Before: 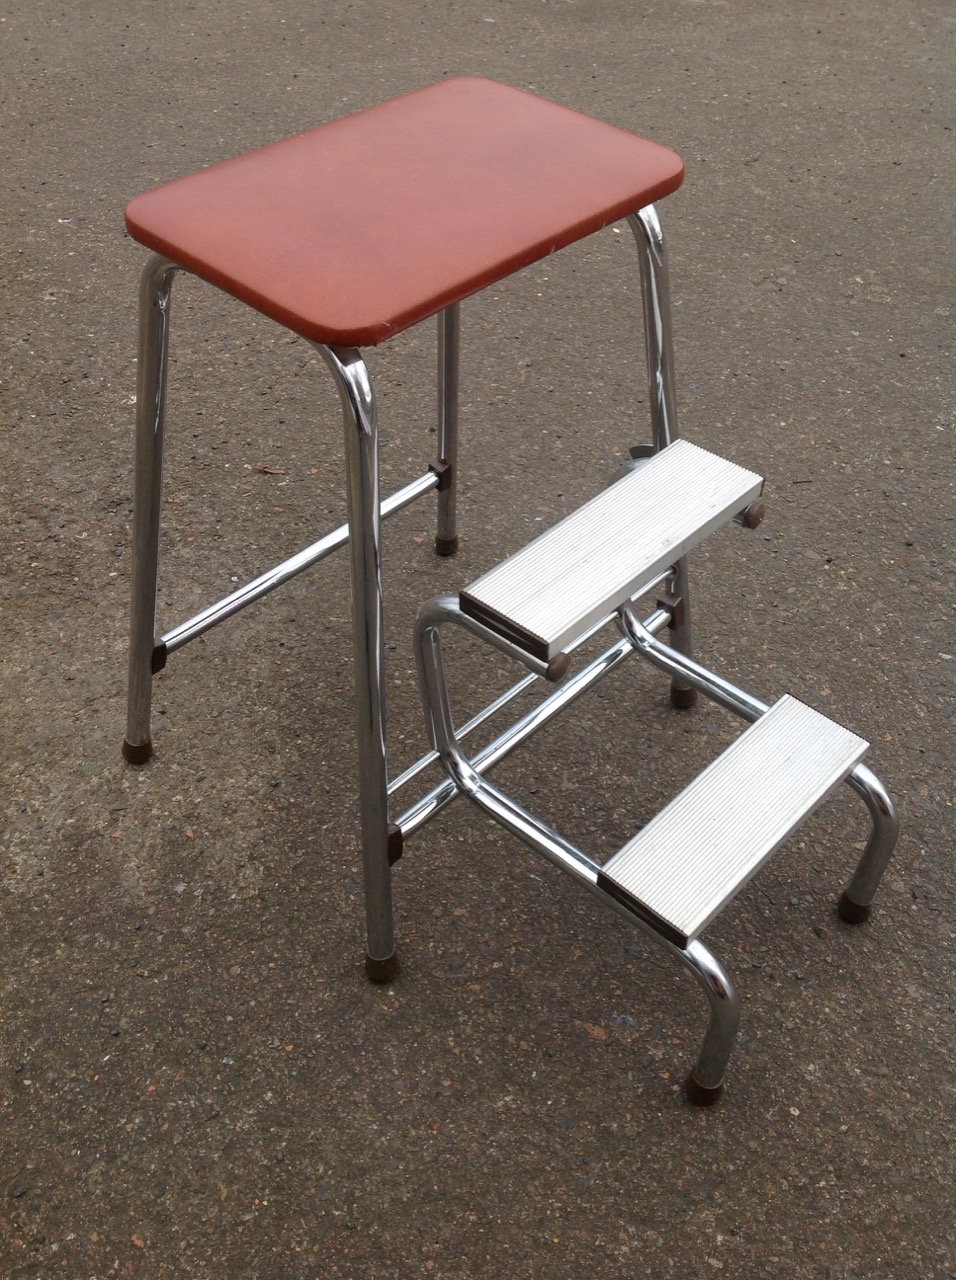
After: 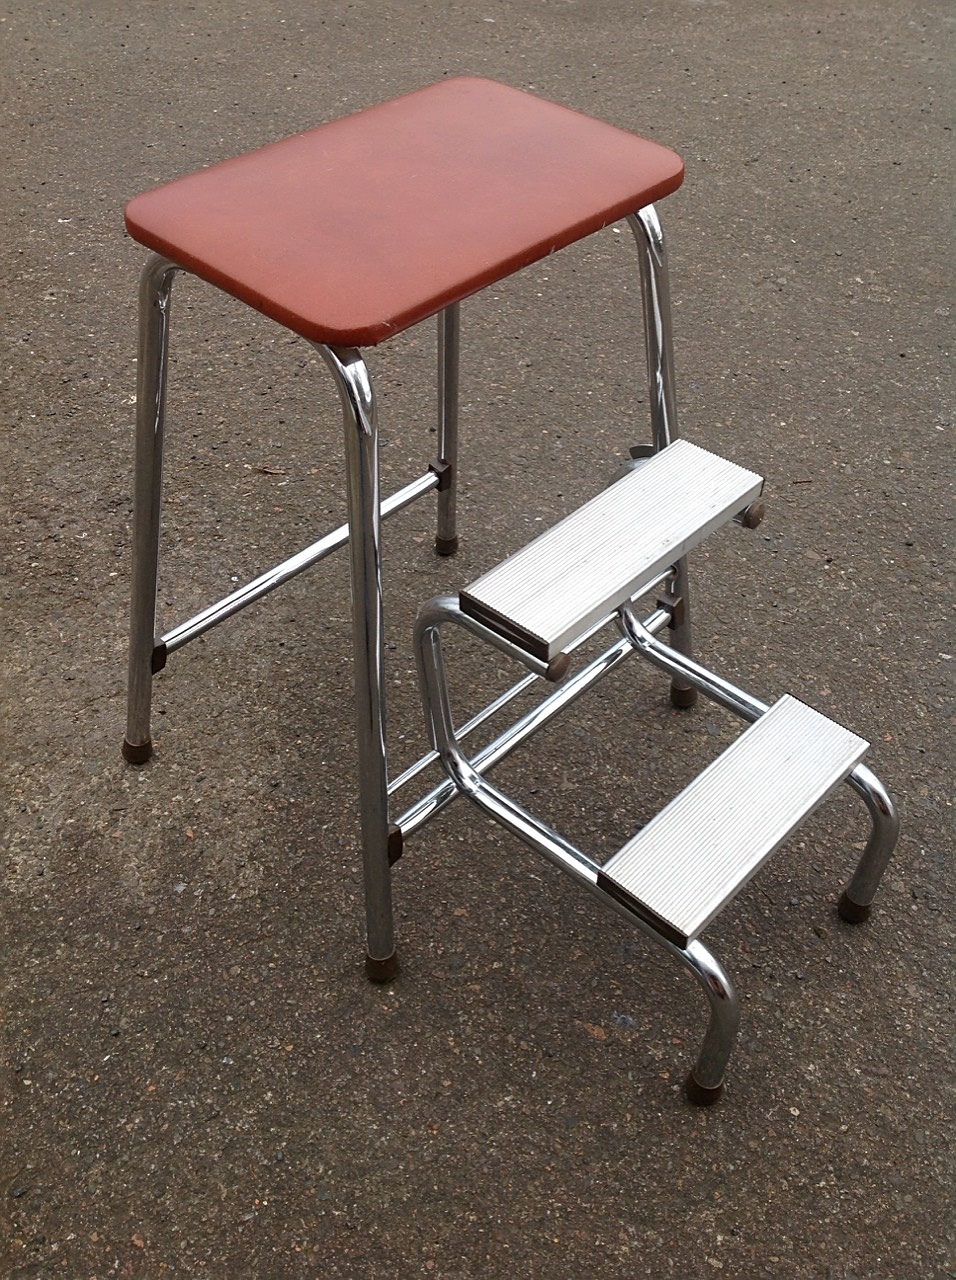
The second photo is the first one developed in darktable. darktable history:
contrast brightness saturation: contrast 0.071
sharpen: on, module defaults
